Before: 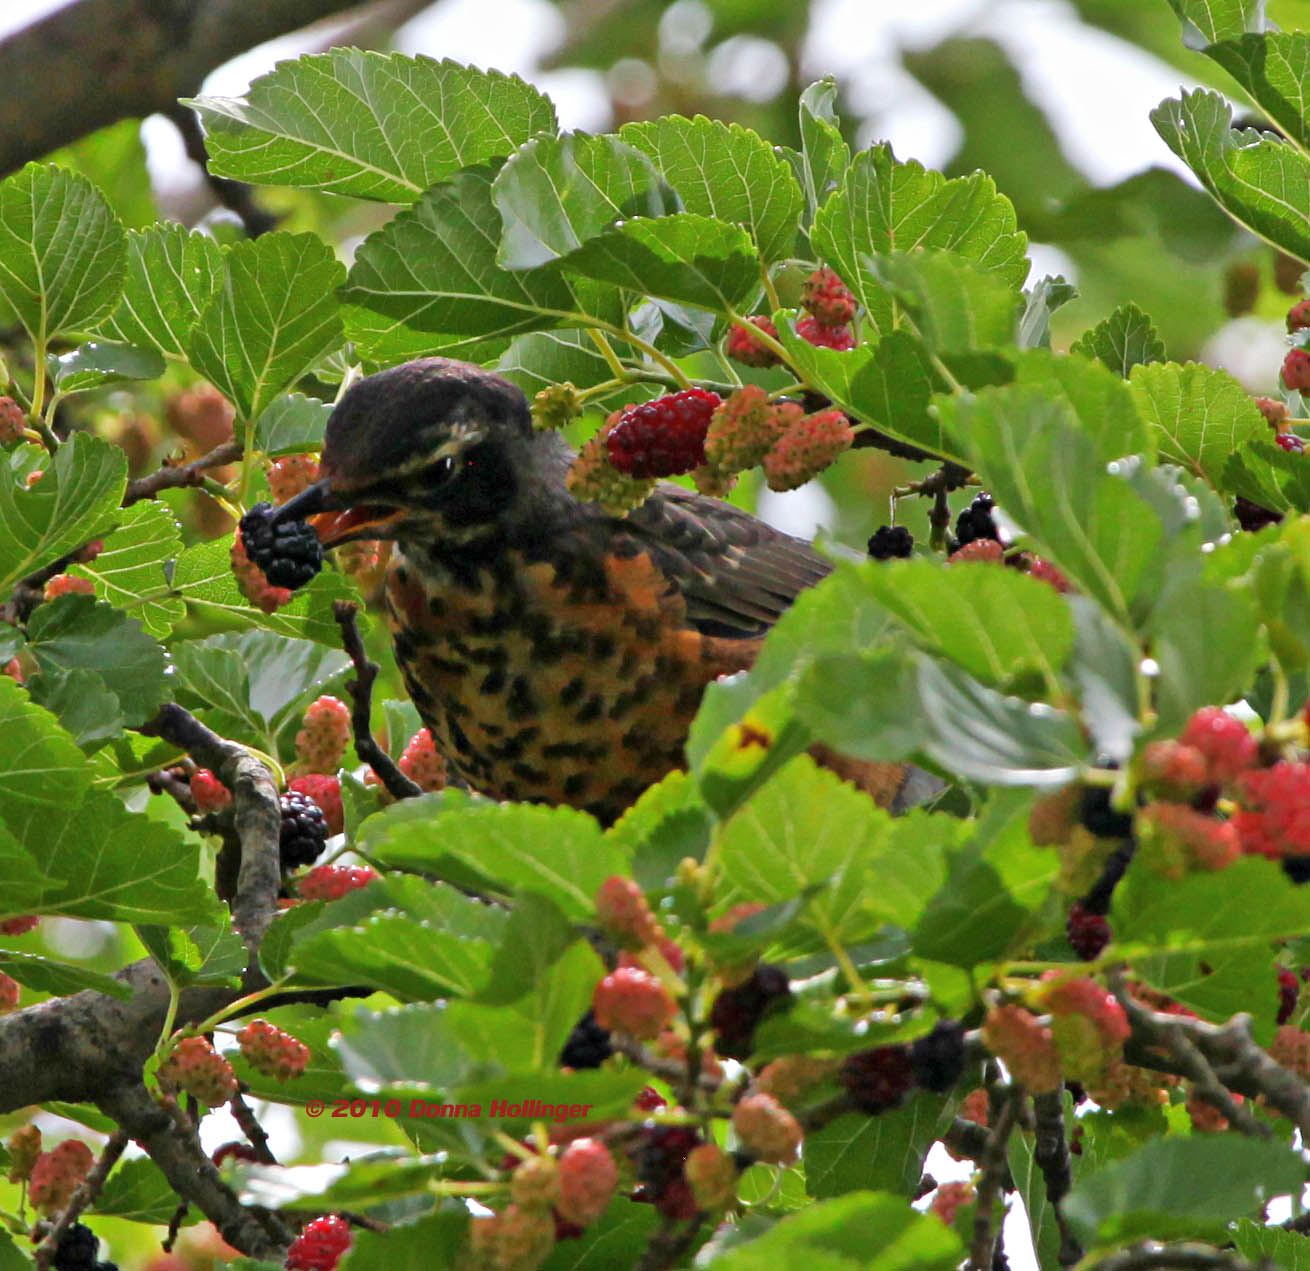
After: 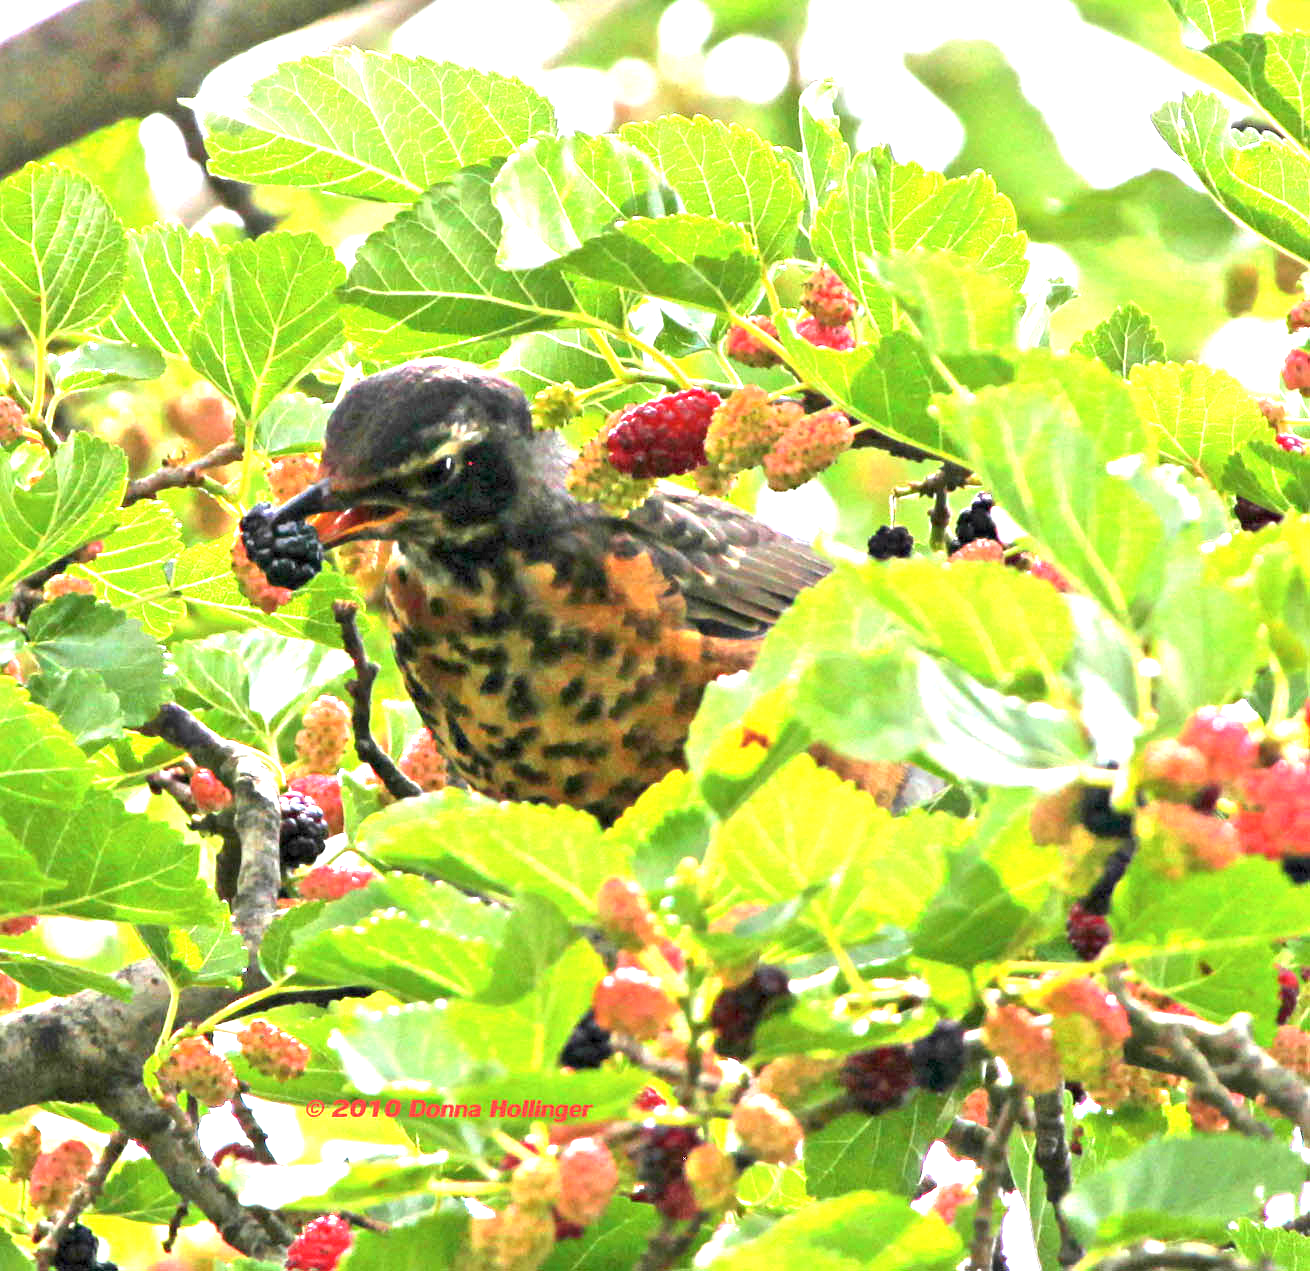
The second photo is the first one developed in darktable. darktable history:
exposure: exposure 2.175 EV, compensate highlight preservation false
